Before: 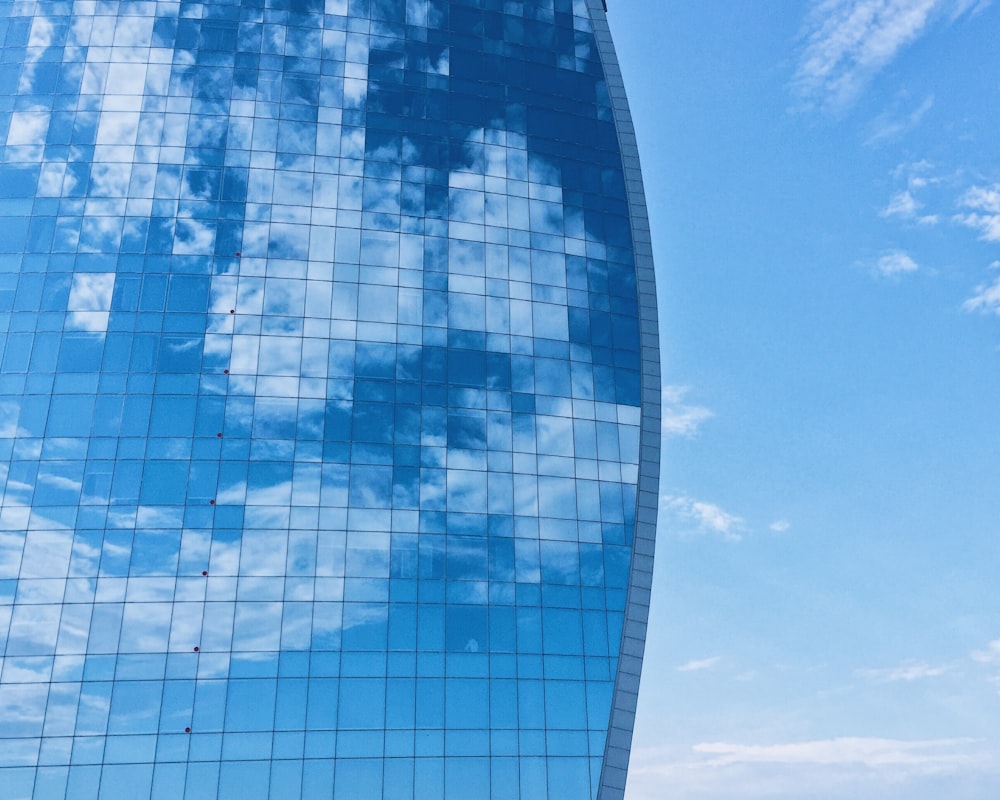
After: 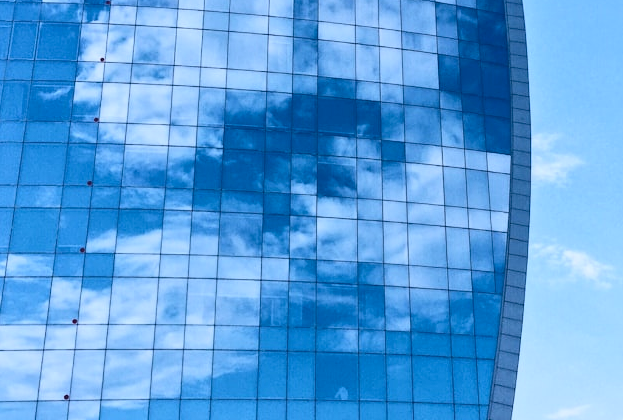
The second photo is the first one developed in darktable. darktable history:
crop: left 13.008%, top 31.591%, right 24.53%, bottom 15.841%
color calibration: illuminant as shot in camera, x 0.358, y 0.373, temperature 4628.91 K
contrast brightness saturation: contrast 0.225
